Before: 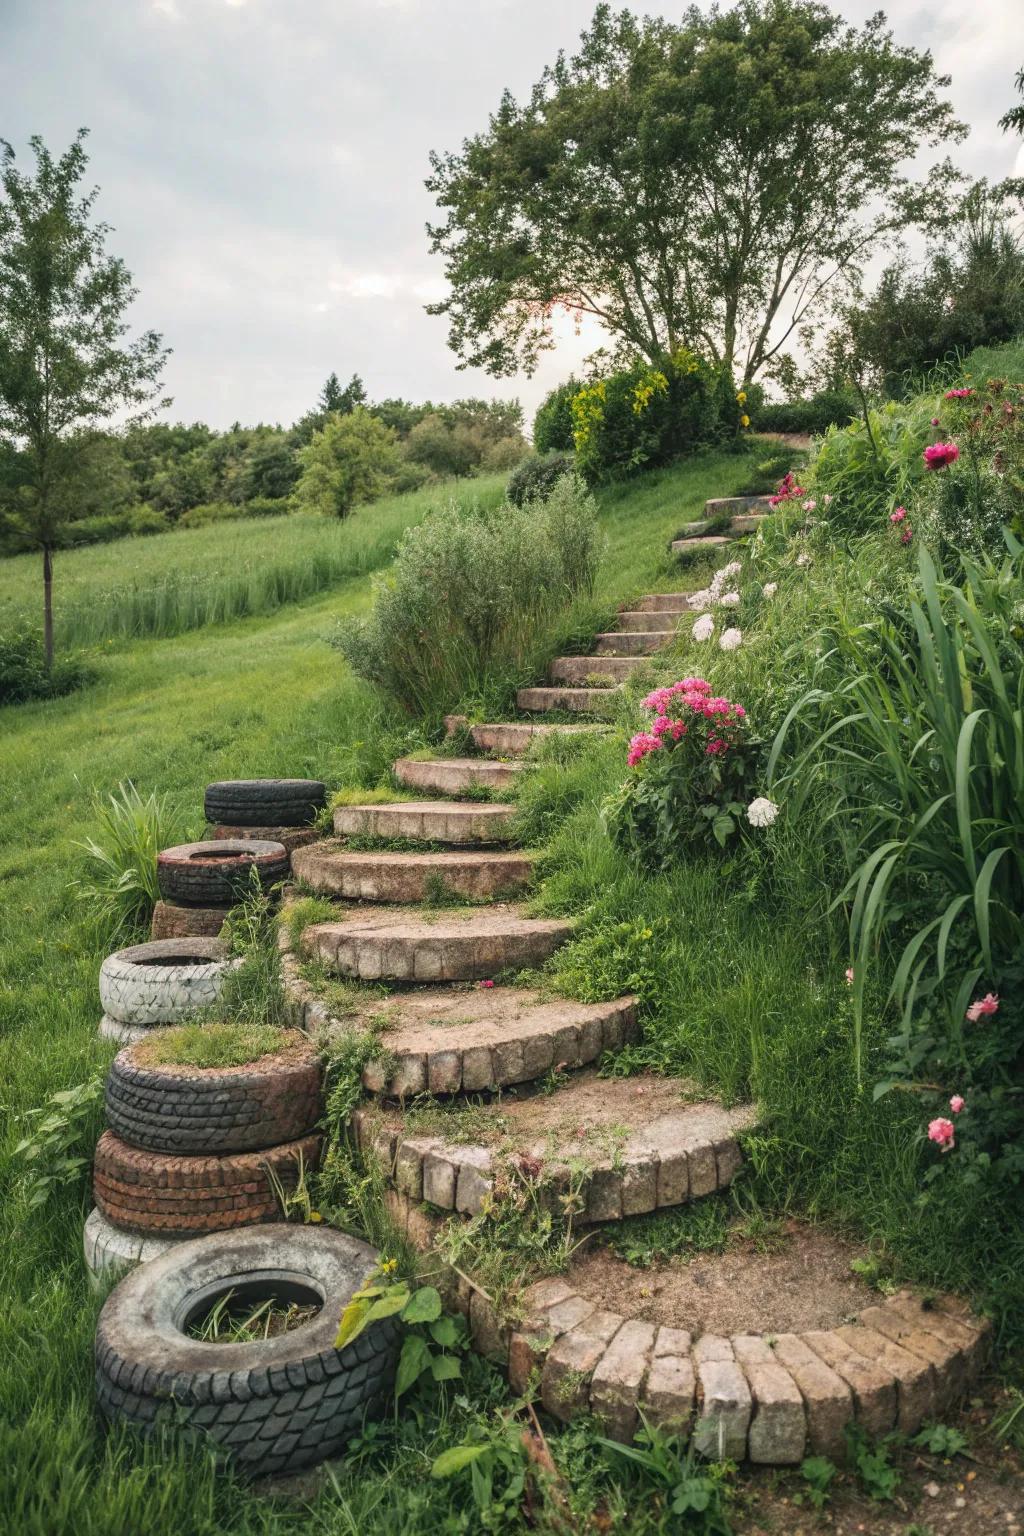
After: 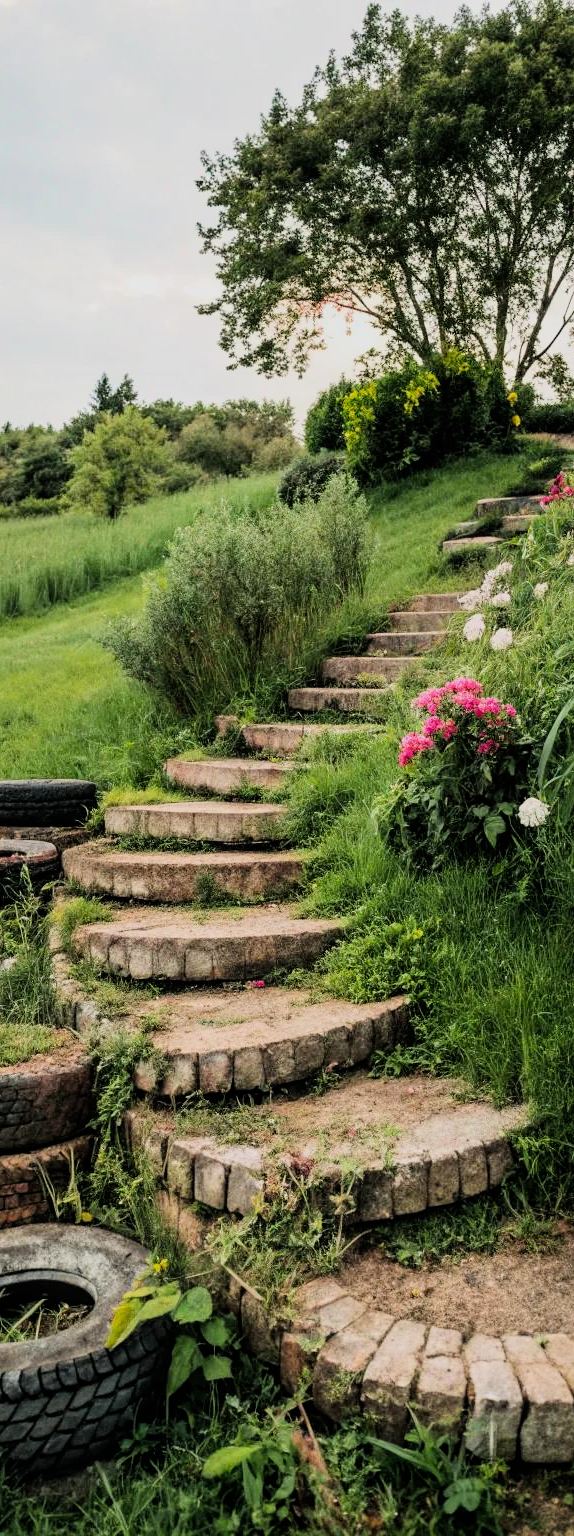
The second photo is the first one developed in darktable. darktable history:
filmic rgb: black relative exposure -4.98 EV, white relative exposure 3.98 EV, hardness 2.9, contrast 1.39
crop and rotate: left 22.427%, right 21.497%
contrast brightness saturation: saturation 0.178
